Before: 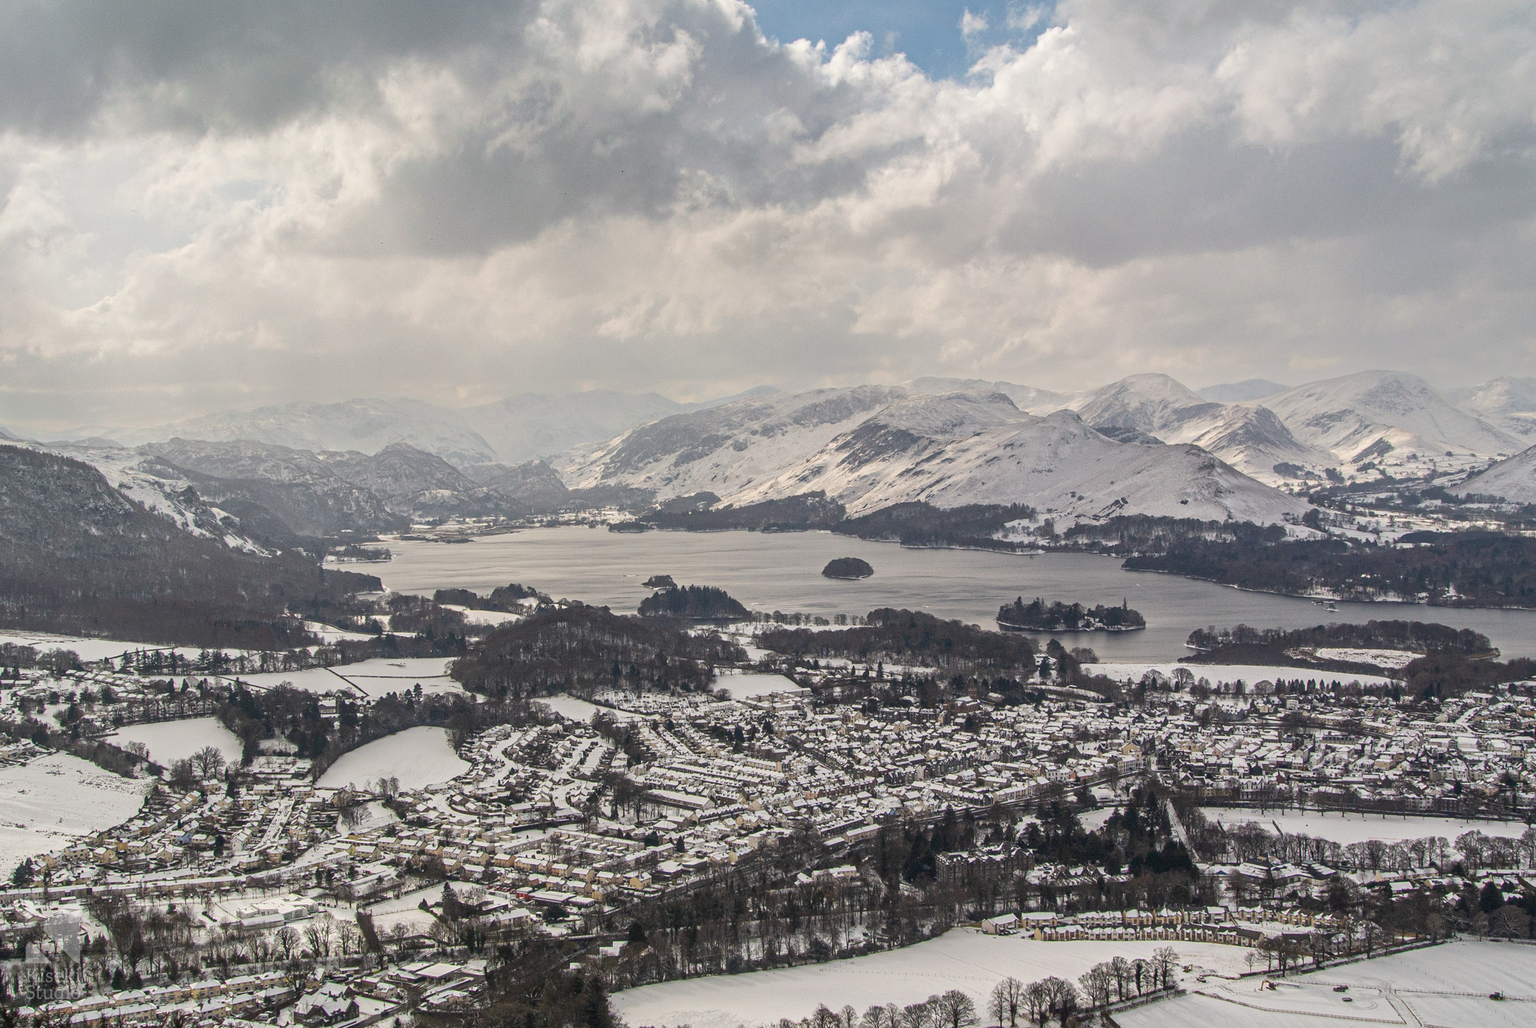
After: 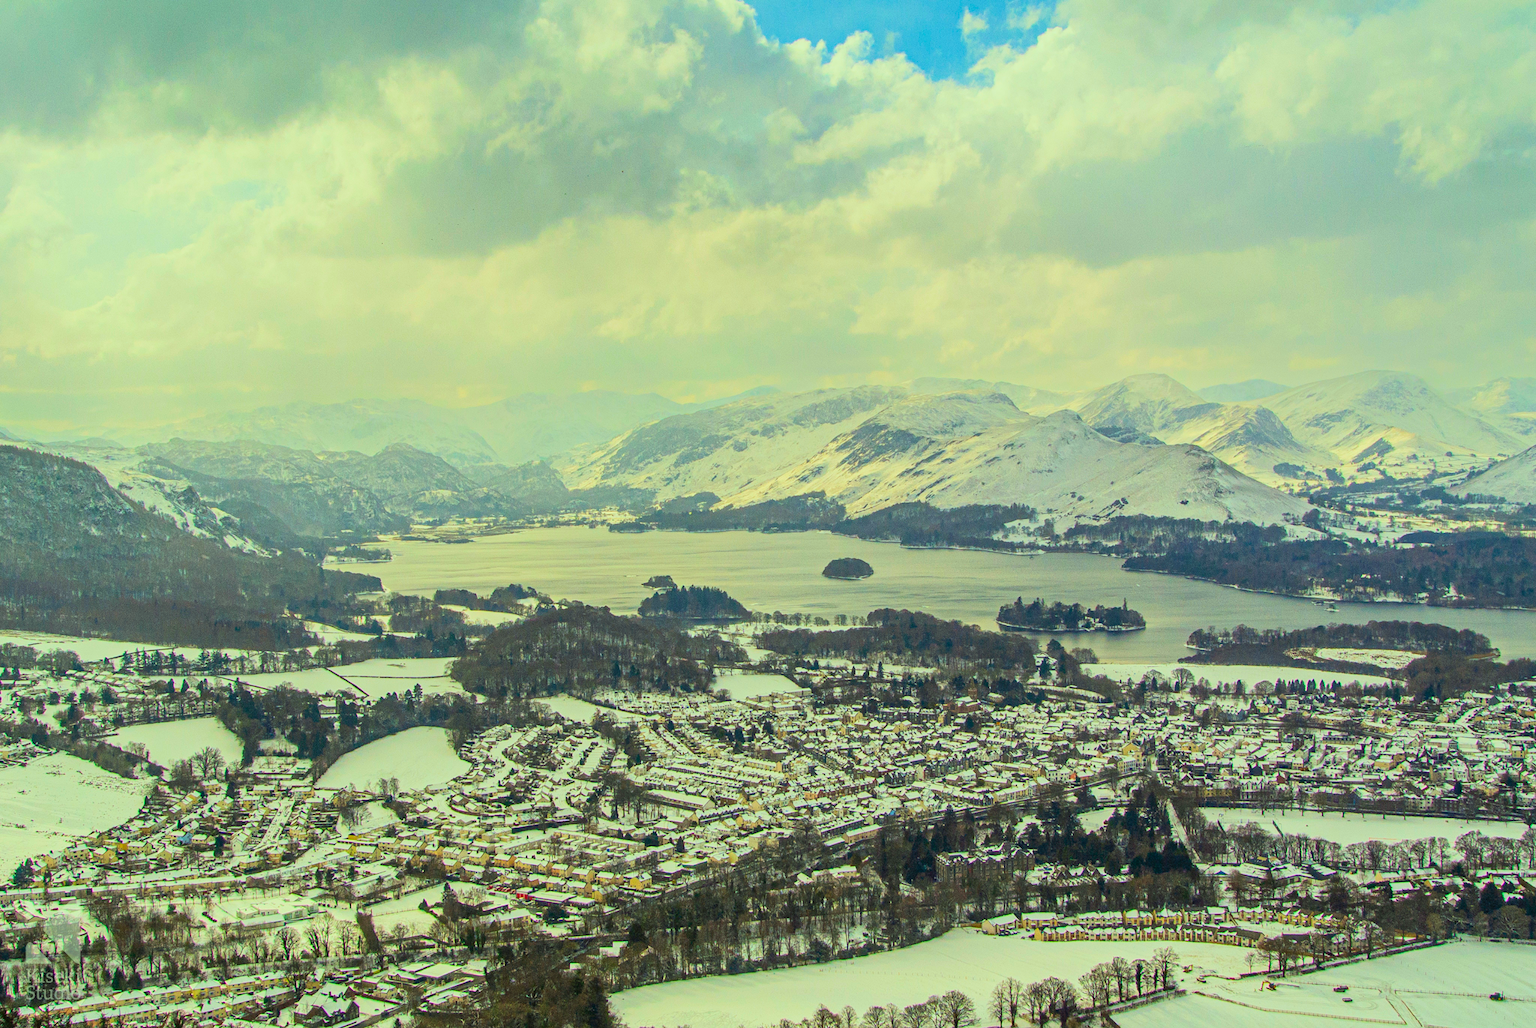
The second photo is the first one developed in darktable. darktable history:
filmic rgb: black relative exposure -16 EV, white relative exposure 4.03 EV, target black luminance 0%, hardness 7.64, latitude 73.15%, contrast 0.907, highlights saturation mix 11.18%, shadows ↔ highlights balance -0.376%, color science v6 (2022)
velvia: on, module defaults
color correction: highlights a* -10.99, highlights b* 9.92, saturation 1.72
contrast brightness saturation: contrast 0.199, brightness 0.166, saturation 0.227
